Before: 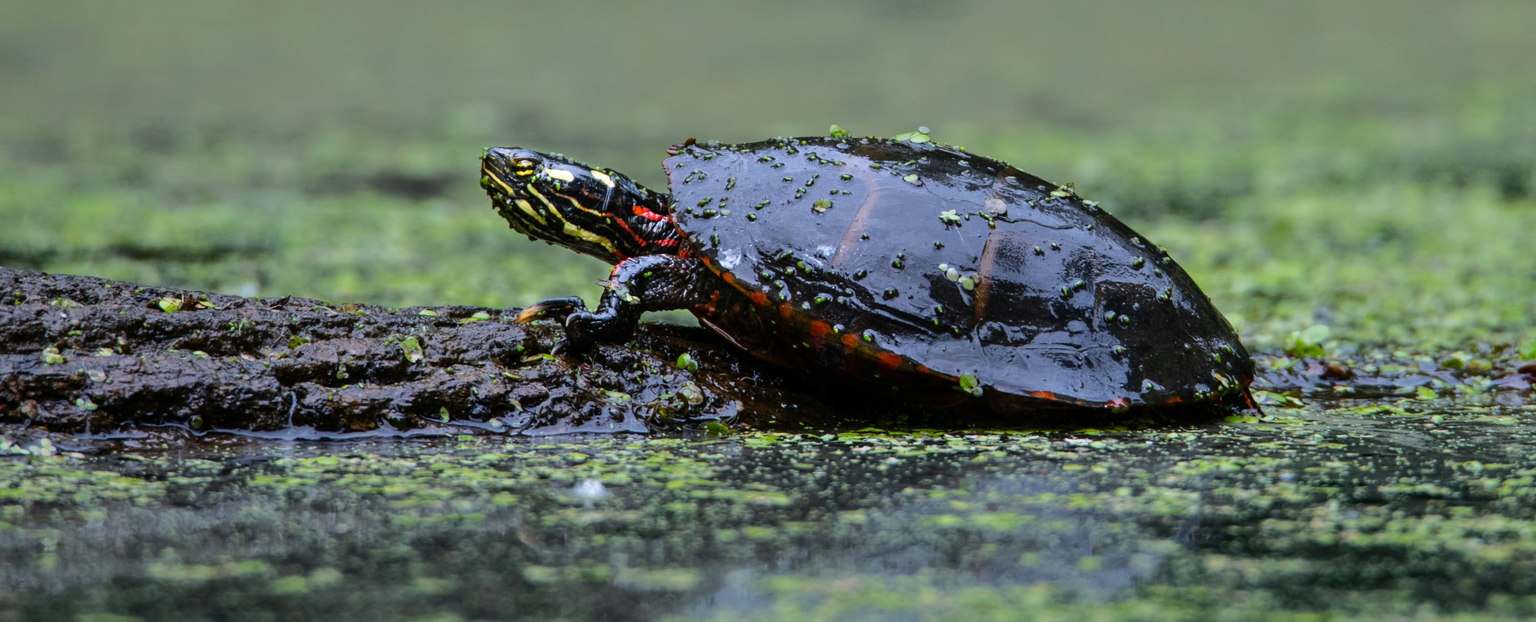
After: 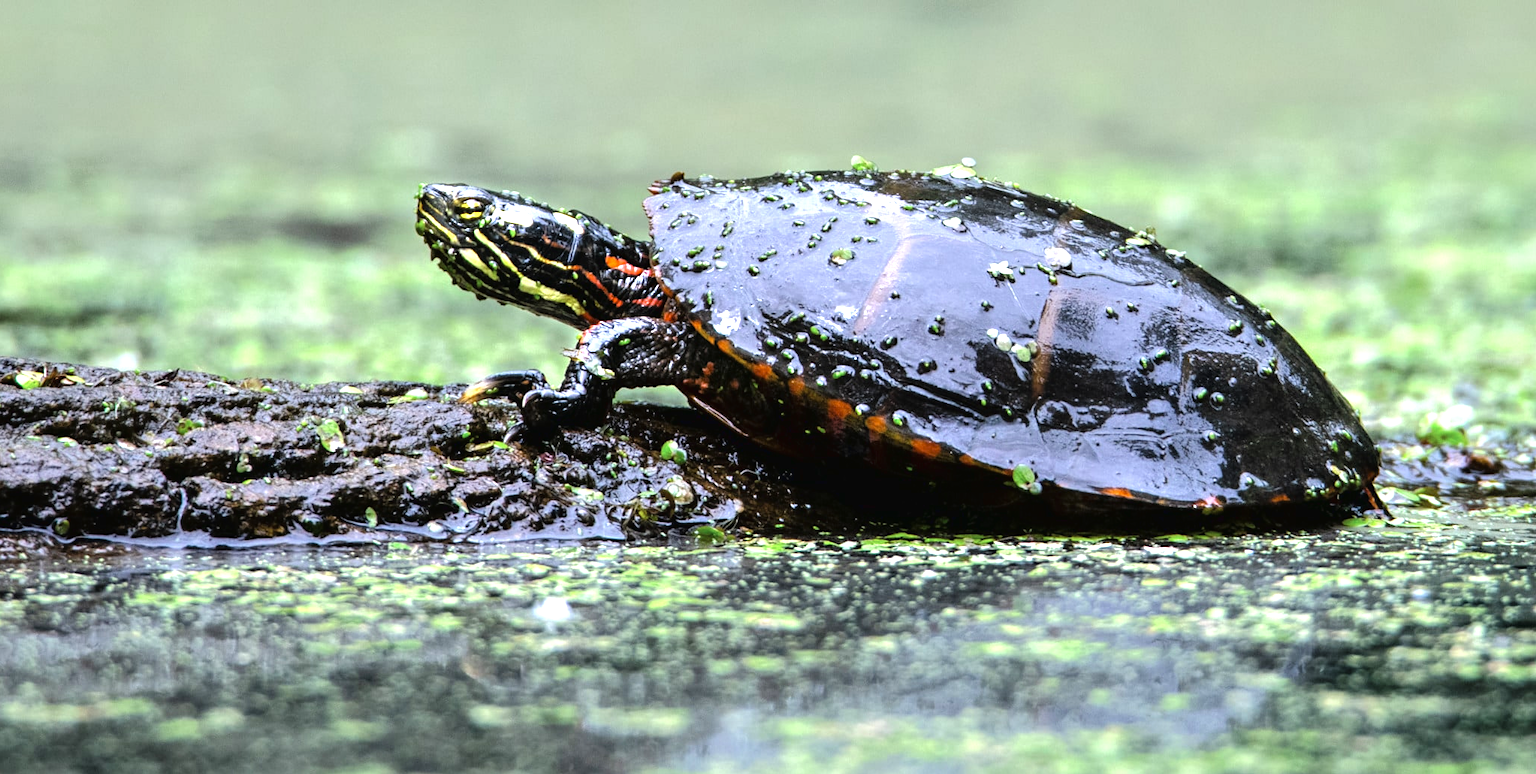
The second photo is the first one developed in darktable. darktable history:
crop and rotate: left 9.559%, right 10.136%
color zones: curves: ch1 [(0.113, 0.438) (0.75, 0.5)]; ch2 [(0.12, 0.526) (0.75, 0.5)]
tone curve: curves: ch0 [(0, 0) (0.003, 0.018) (0.011, 0.019) (0.025, 0.02) (0.044, 0.024) (0.069, 0.034) (0.1, 0.049) (0.136, 0.082) (0.177, 0.136) (0.224, 0.196) (0.277, 0.263) (0.335, 0.329) (0.399, 0.401) (0.468, 0.473) (0.543, 0.546) (0.623, 0.625) (0.709, 0.698) (0.801, 0.779) (0.898, 0.867) (1, 1)], color space Lab, linked channels, preserve colors none
exposure: black level correction 0, exposure 1.388 EV, compensate highlight preservation false
